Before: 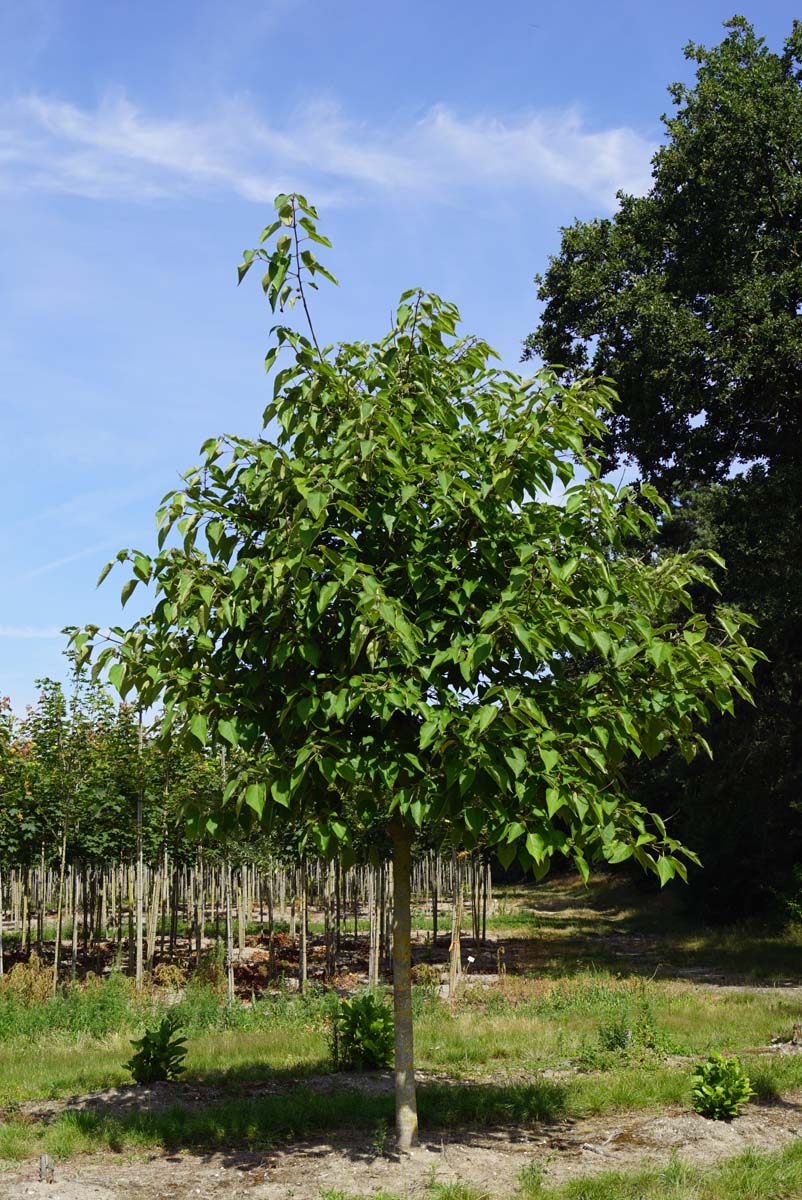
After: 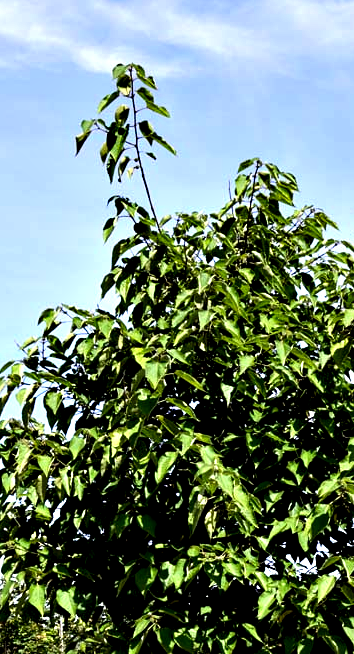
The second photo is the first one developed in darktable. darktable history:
crop: left 20.261%, top 10.891%, right 35.499%, bottom 34.595%
exposure: black level correction 0.009, exposure -0.159 EV, compensate highlight preservation false
tone equalizer: -8 EV -0.73 EV, -7 EV -0.672 EV, -6 EV -0.638 EV, -5 EV -0.383 EV, -3 EV 0.37 EV, -2 EV 0.6 EV, -1 EV 0.676 EV, +0 EV 0.723 EV, edges refinement/feathering 500, mask exposure compensation -1.57 EV, preserve details no
contrast equalizer: y [[0.6 ×6], [0.55 ×6], [0 ×6], [0 ×6], [0 ×6]]
